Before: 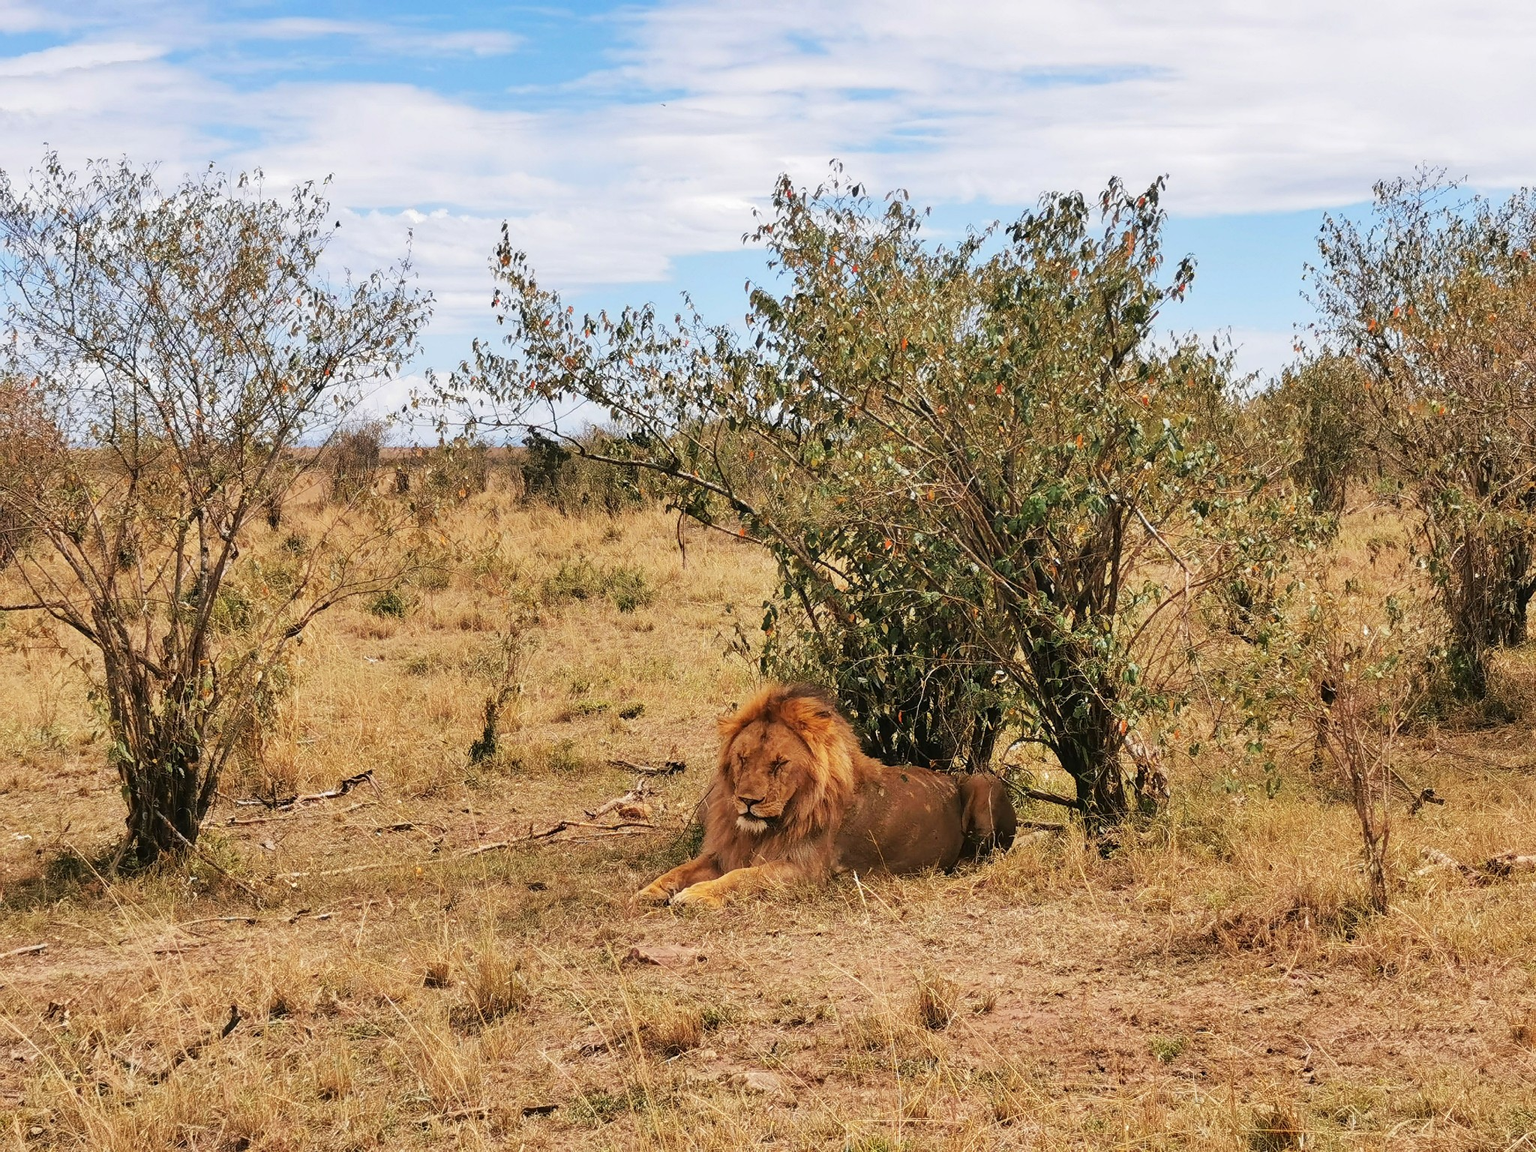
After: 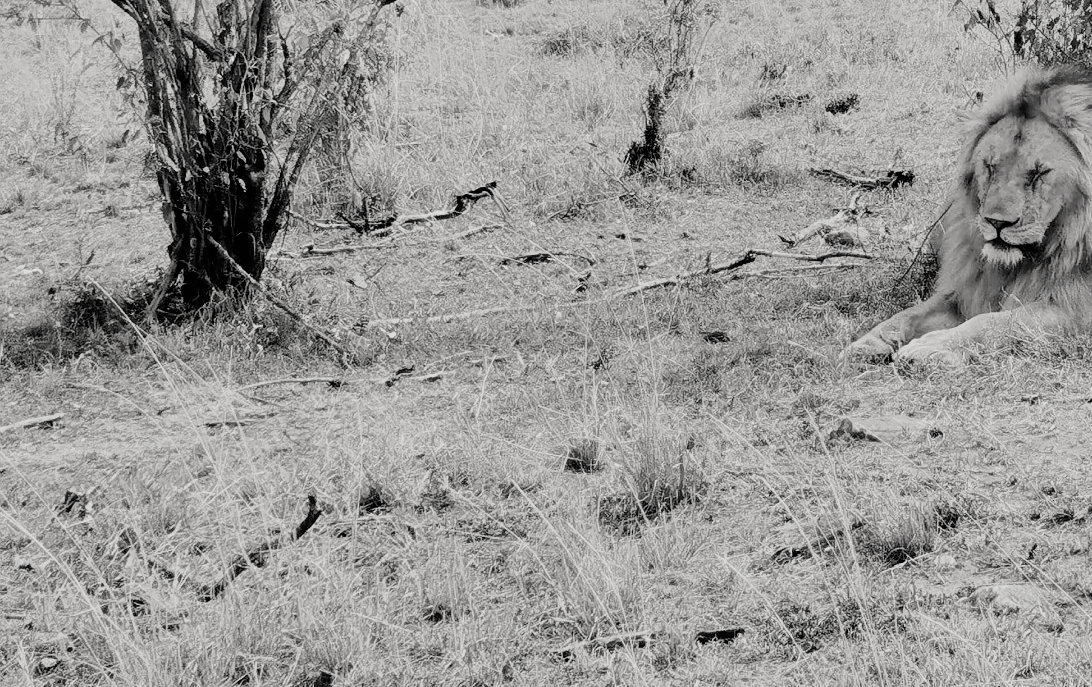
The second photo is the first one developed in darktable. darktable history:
filmic rgb: black relative exposure -5.08 EV, white relative exposure 3.53 EV, hardness 3.16, contrast 1.184, highlights saturation mix -49.1%, color science v4 (2020), contrast in shadows soft, contrast in highlights soft
crop and rotate: top 55.056%, right 46.632%, bottom 0.189%
color balance rgb: perceptual saturation grading › global saturation 20%, perceptual saturation grading › highlights -25.235%, perceptual saturation grading › shadows 24.175%
exposure: exposure 0.166 EV, compensate highlight preservation false
